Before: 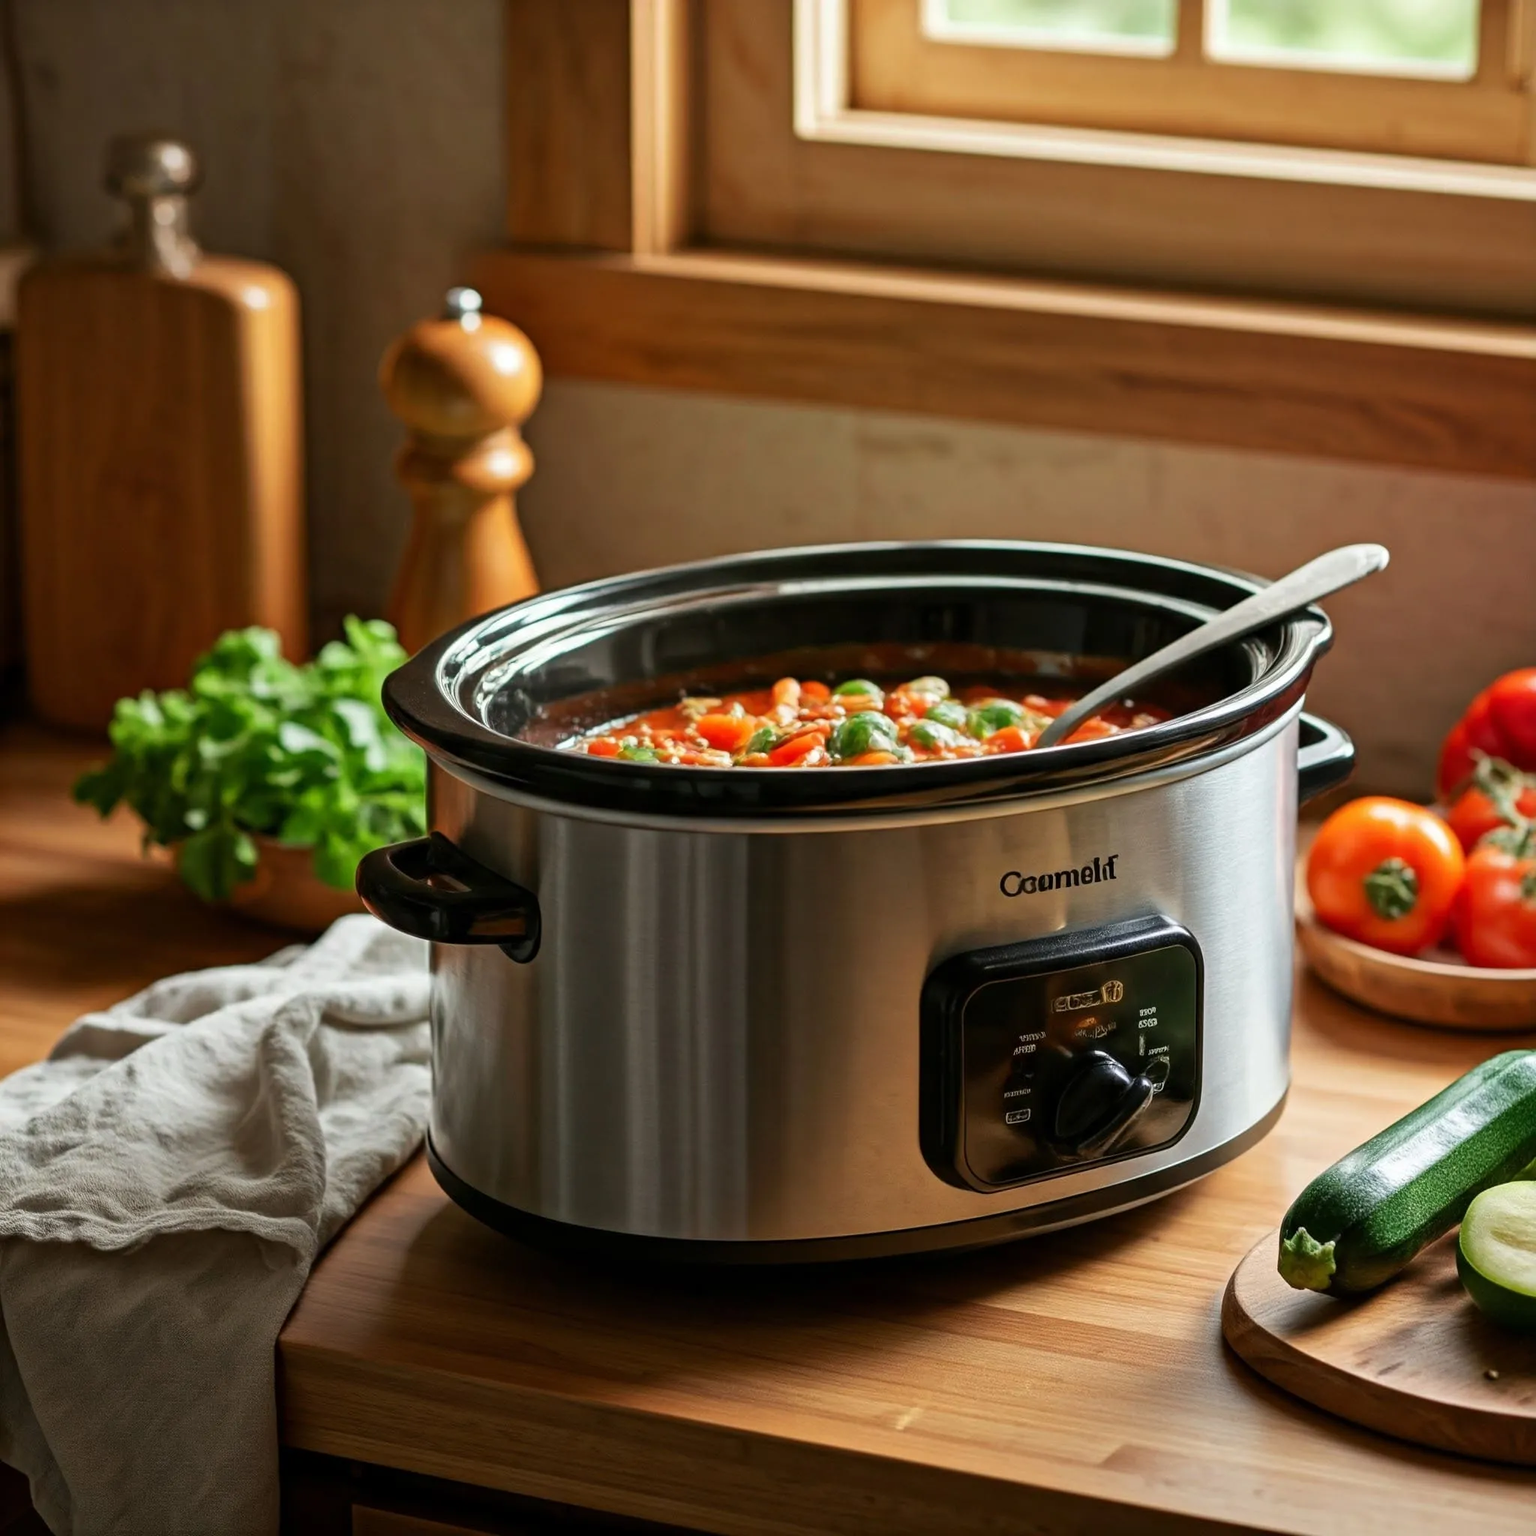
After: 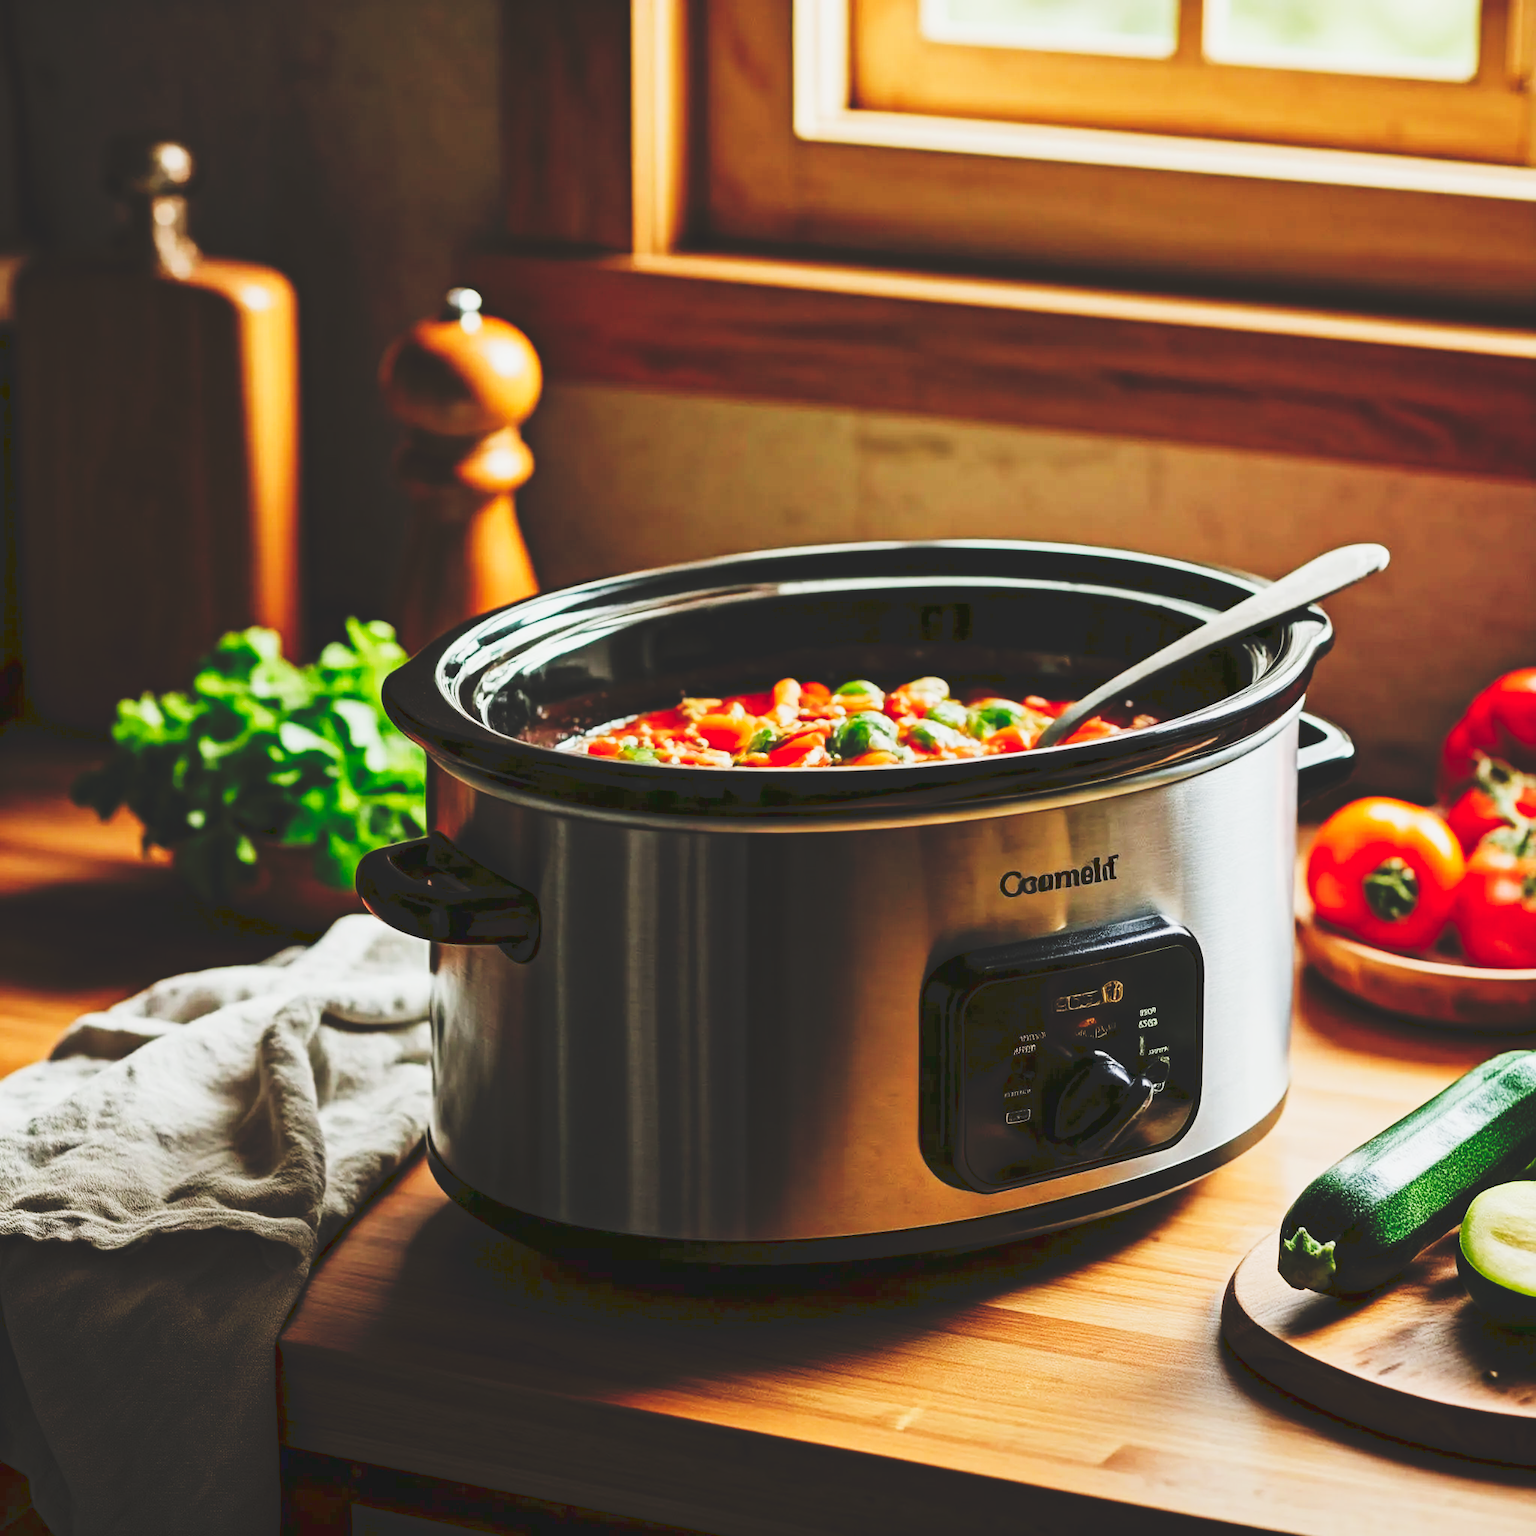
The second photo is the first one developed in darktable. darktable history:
filmic rgb: black relative exposure -7.99 EV, white relative exposure 3.9 EV, hardness 4.27
shadows and highlights: shadows -12.11, white point adjustment 4.05, highlights 28.6
tone curve: curves: ch0 [(0, 0) (0.003, 0.145) (0.011, 0.15) (0.025, 0.15) (0.044, 0.156) (0.069, 0.161) (0.1, 0.169) (0.136, 0.175) (0.177, 0.184) (0.224, 0.196) (0.277, 0.234) (0.335, 0.291) (0.399, 0.391) (0.468, 0.505) (0.543, 0.633) (0.623, 0.742) (0.709, 0.826) (0.801, 0.882) (0.898, 0.93) (1, 1)], preserve colors none
